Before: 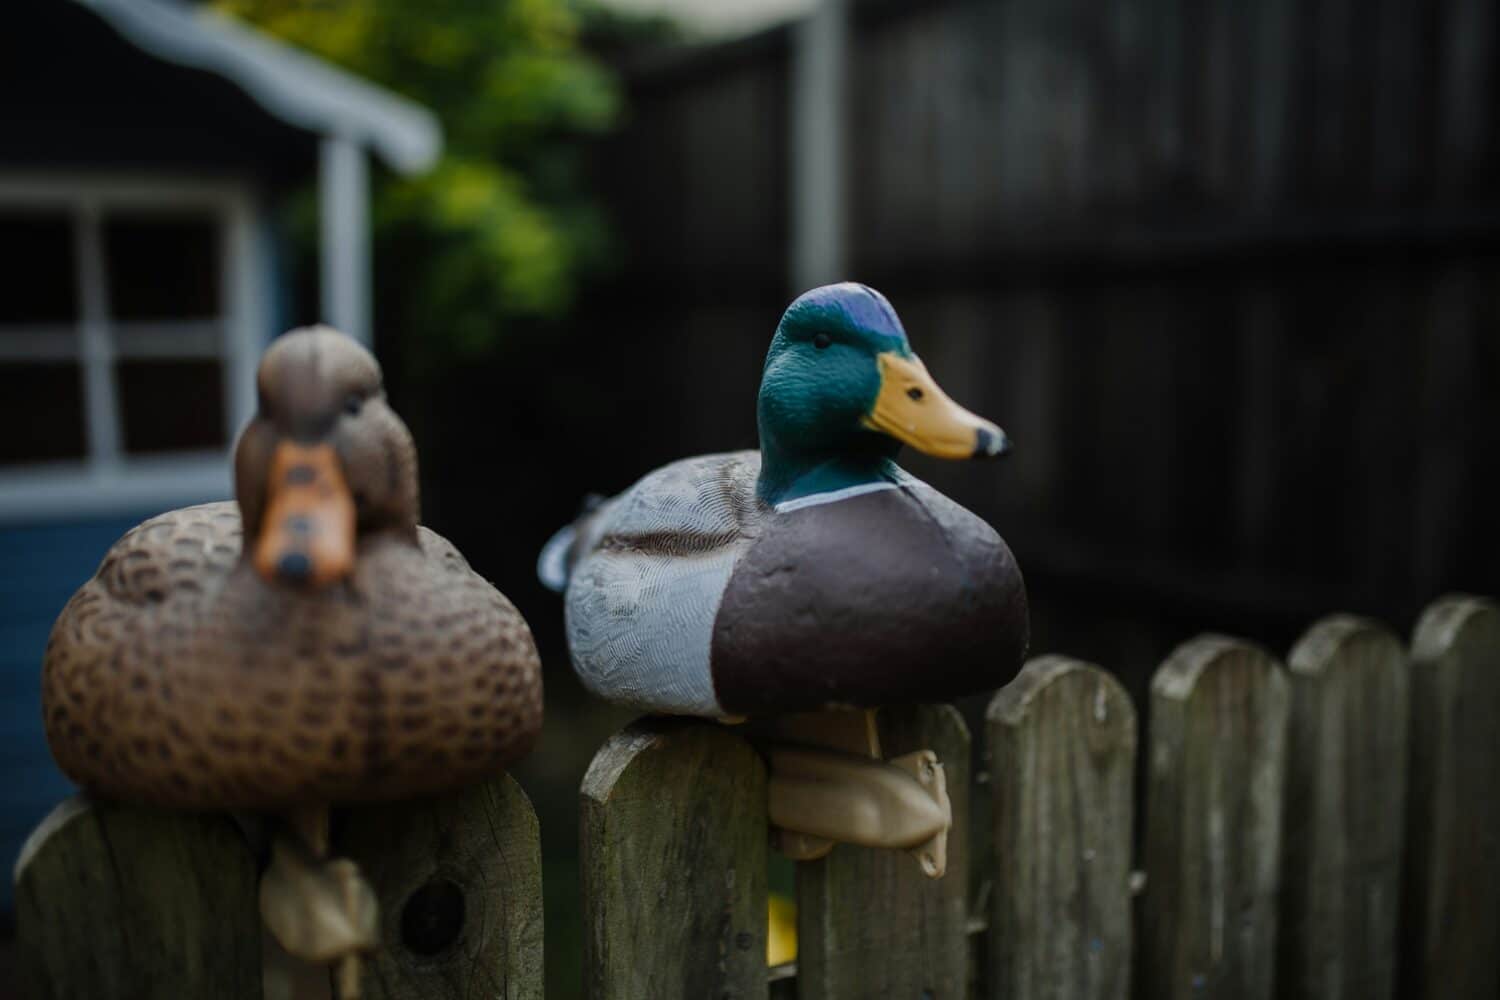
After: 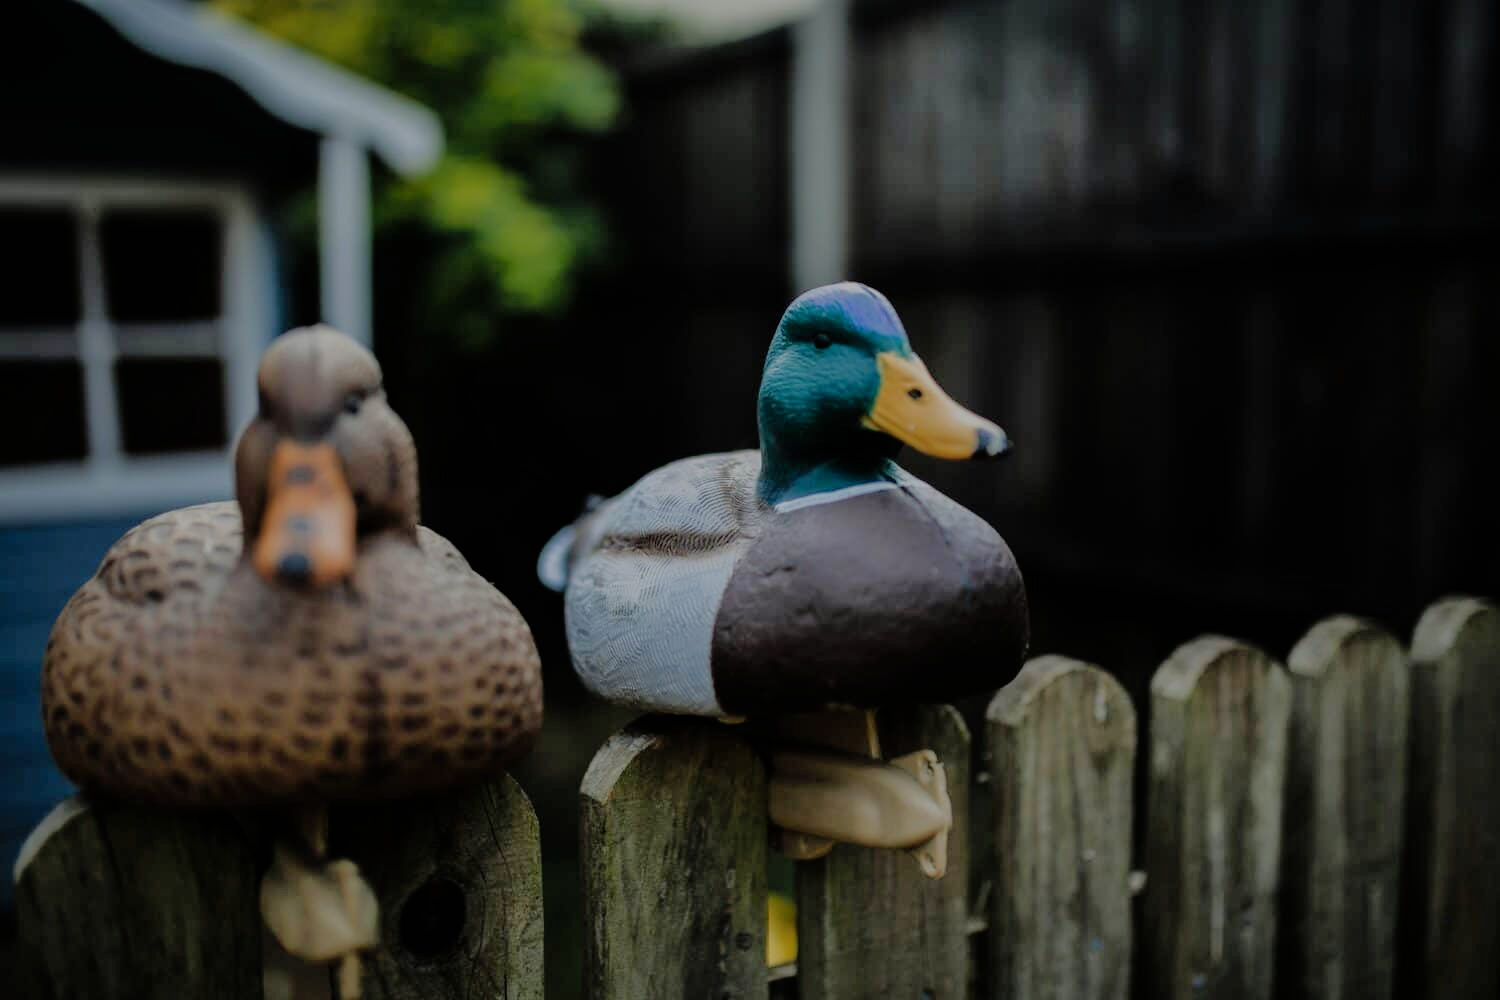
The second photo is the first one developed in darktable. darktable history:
filmic rgb: black relative exposure -7.65 EV, white relative exposure 4.56 EV, hardness 3.61
shadows and highlights: on, module defaults
